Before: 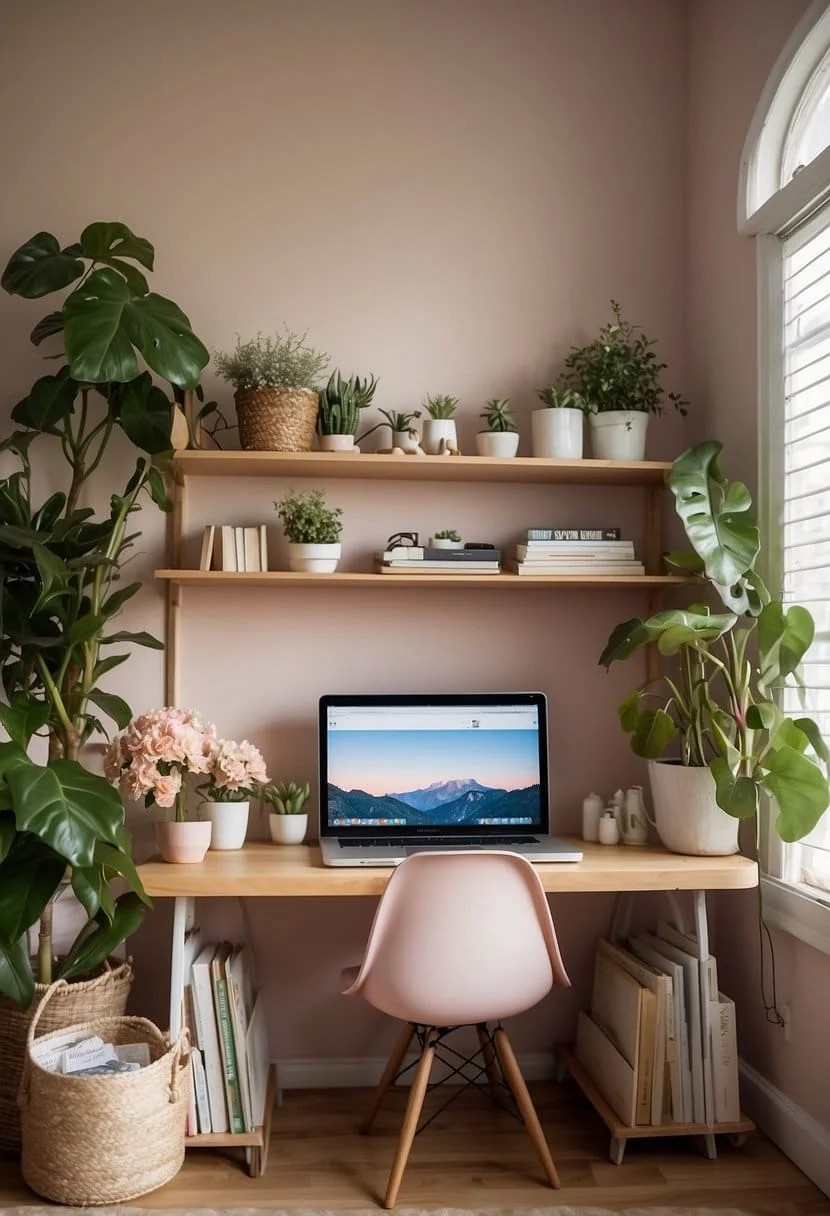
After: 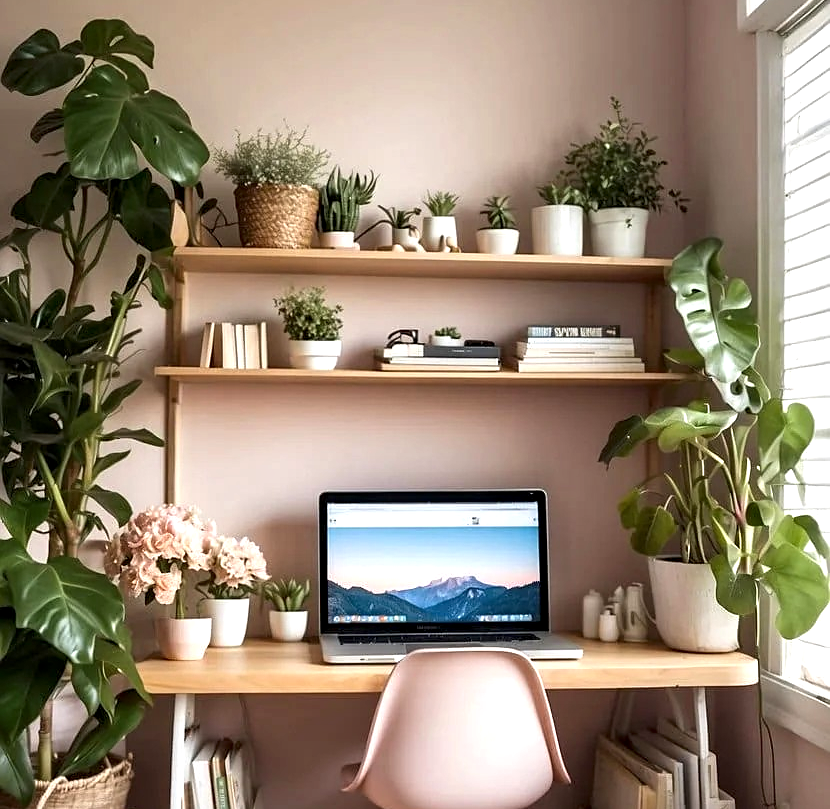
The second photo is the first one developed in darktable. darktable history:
contrast equalizer: y [[0.535, 0.543, 0.548, 0.548, 0.542, 0.532], [0.5 ×6], [0.5 ×6], [0 ×6], [0 ×6]]
sharpen: amount 0.2
crop: top 16.727%, bottom 16.727%
exposure: black level correction 0, exposure 0.5 EV, compensate exposure bias true, compensate highlight preservation false
